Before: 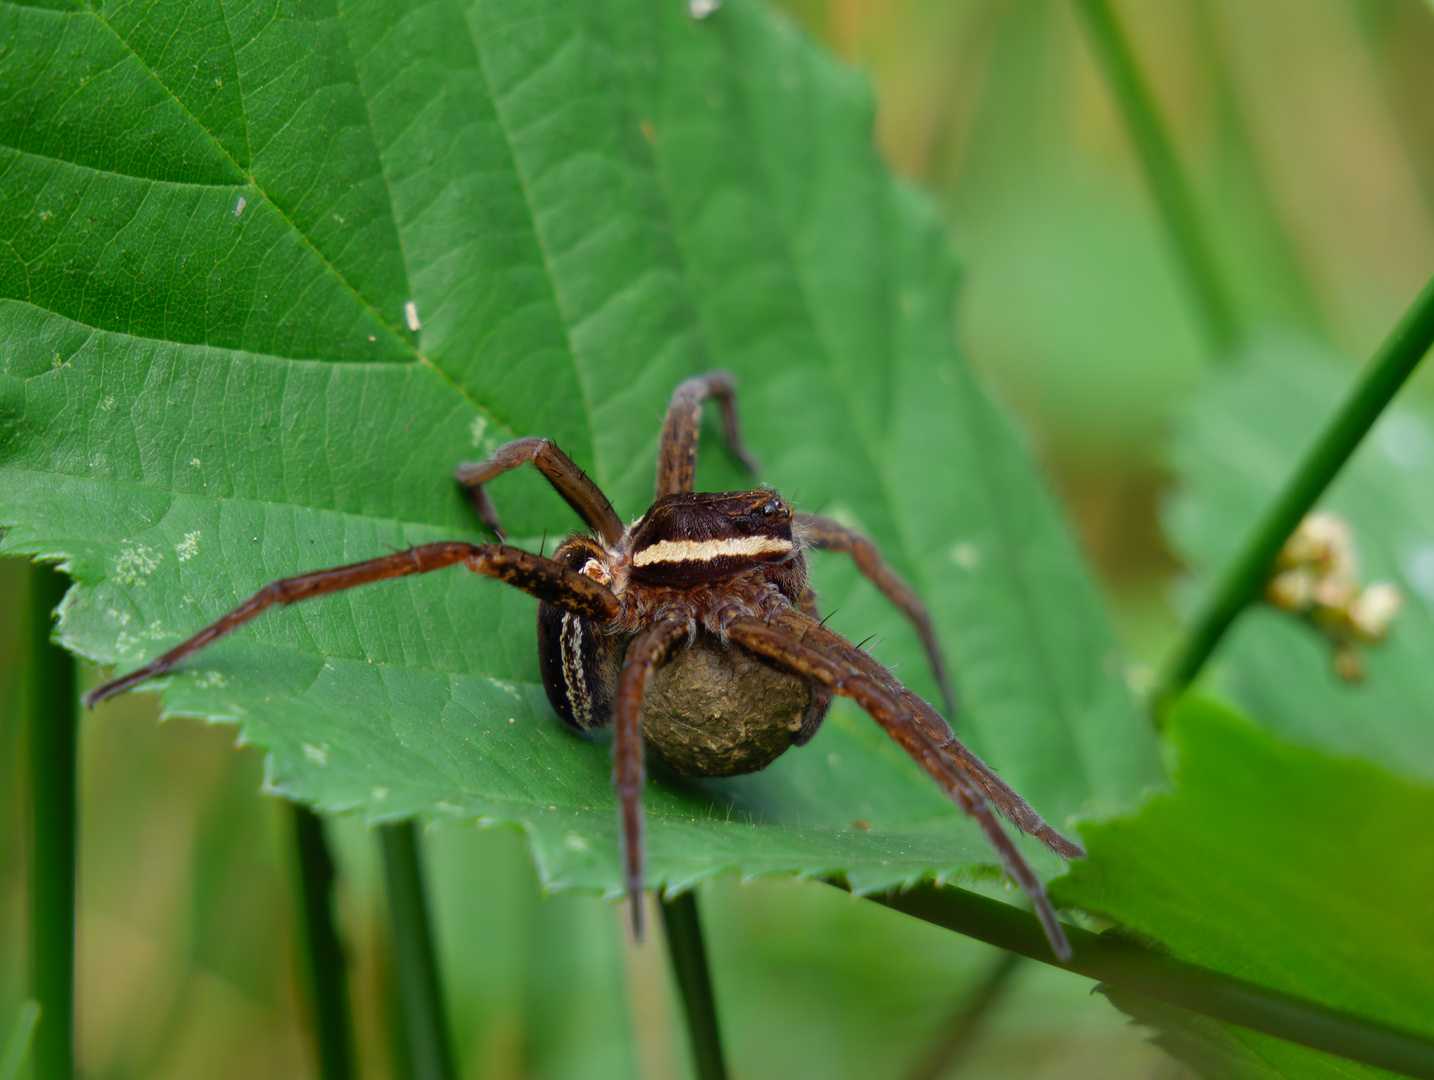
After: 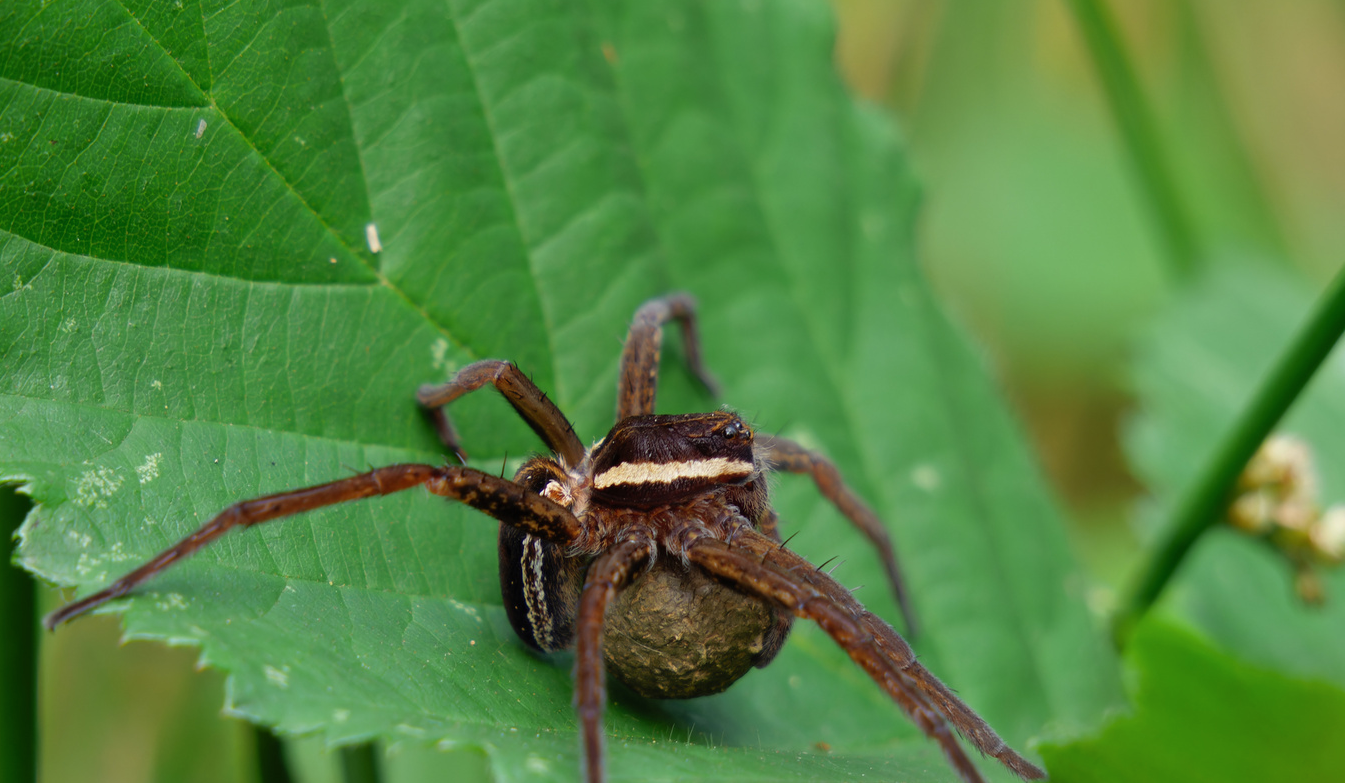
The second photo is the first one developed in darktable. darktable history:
color balance: output saturation 98.5%
crop: left 2.737%, top 7.287%, right 3.421%, bottom 20.179%
